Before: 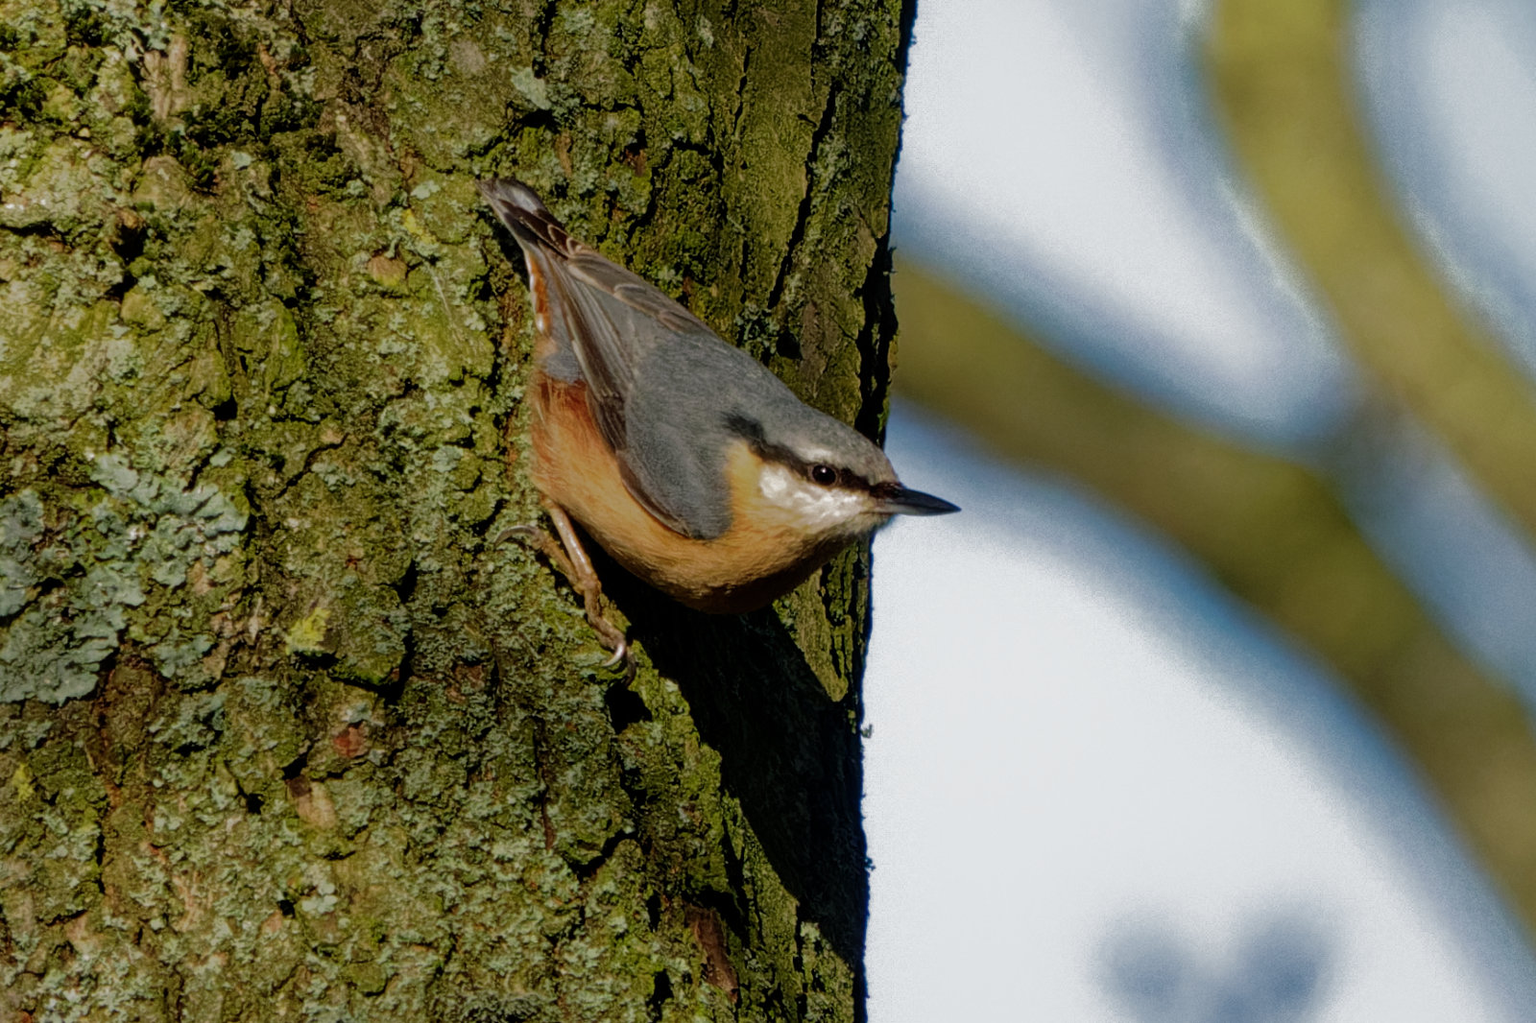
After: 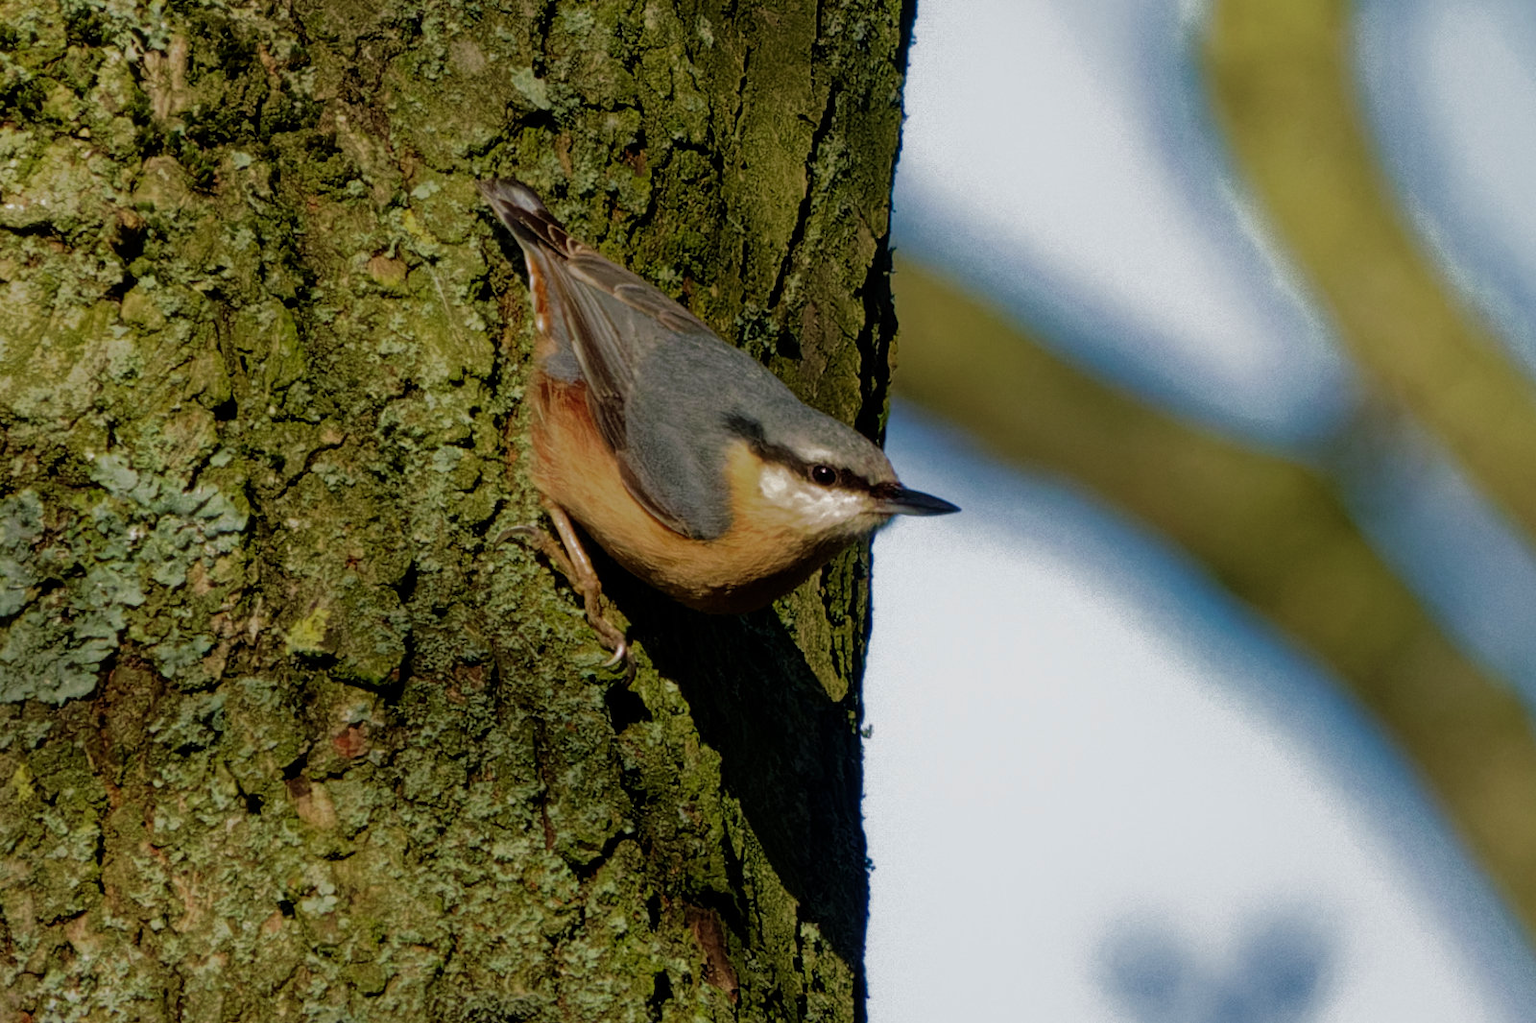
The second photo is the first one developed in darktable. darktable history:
exposure: exposure -0.116 EV, compensate exposure bias true, compensate highlight preservation false
velvia: on, module defaults
